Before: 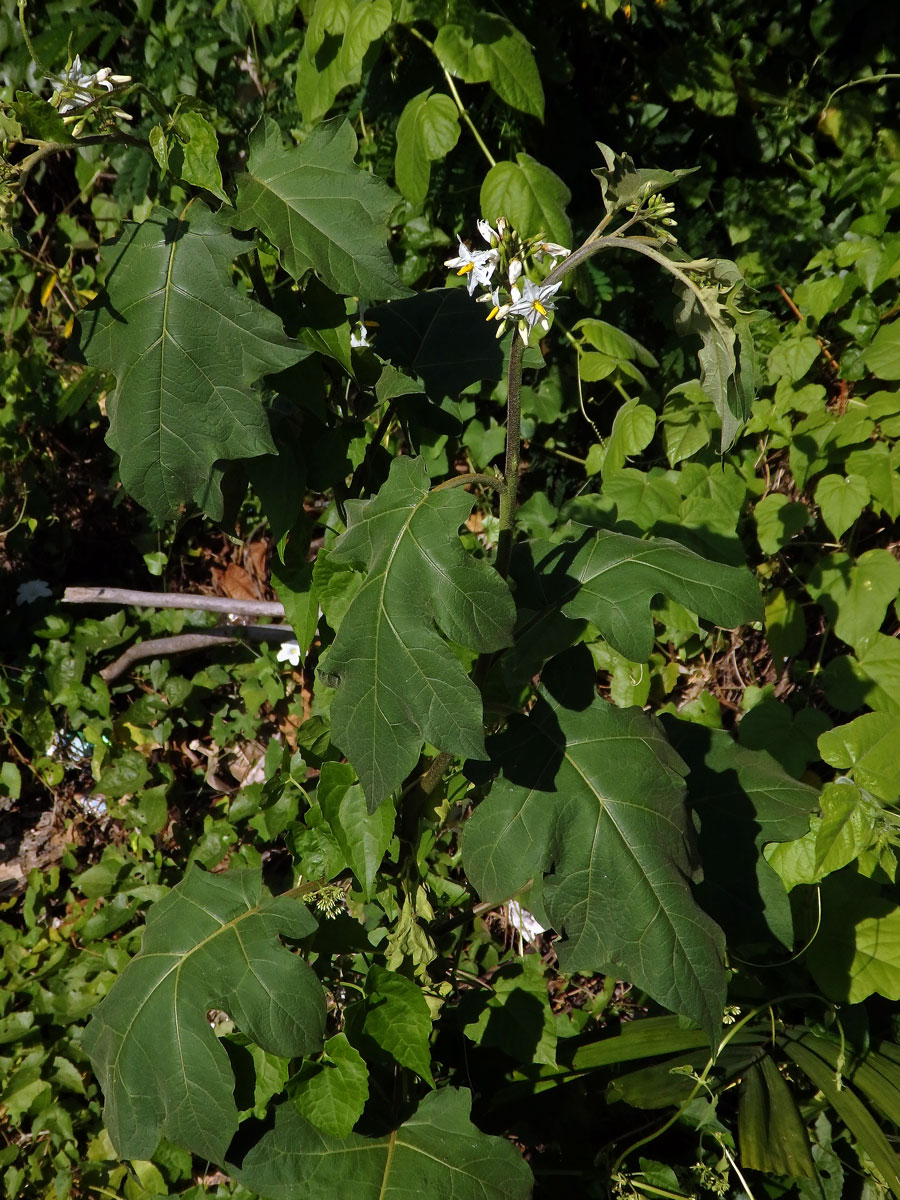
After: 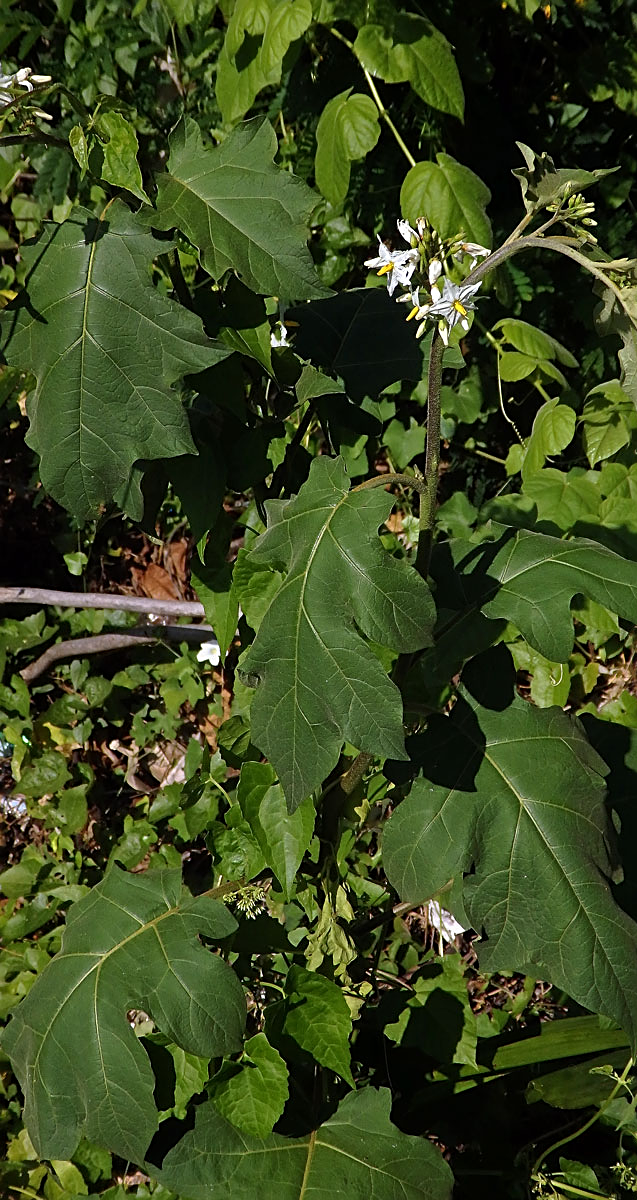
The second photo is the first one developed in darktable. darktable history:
sharpen: on, module defaults
crop and rotate: left 8.969%, right 20.225%
